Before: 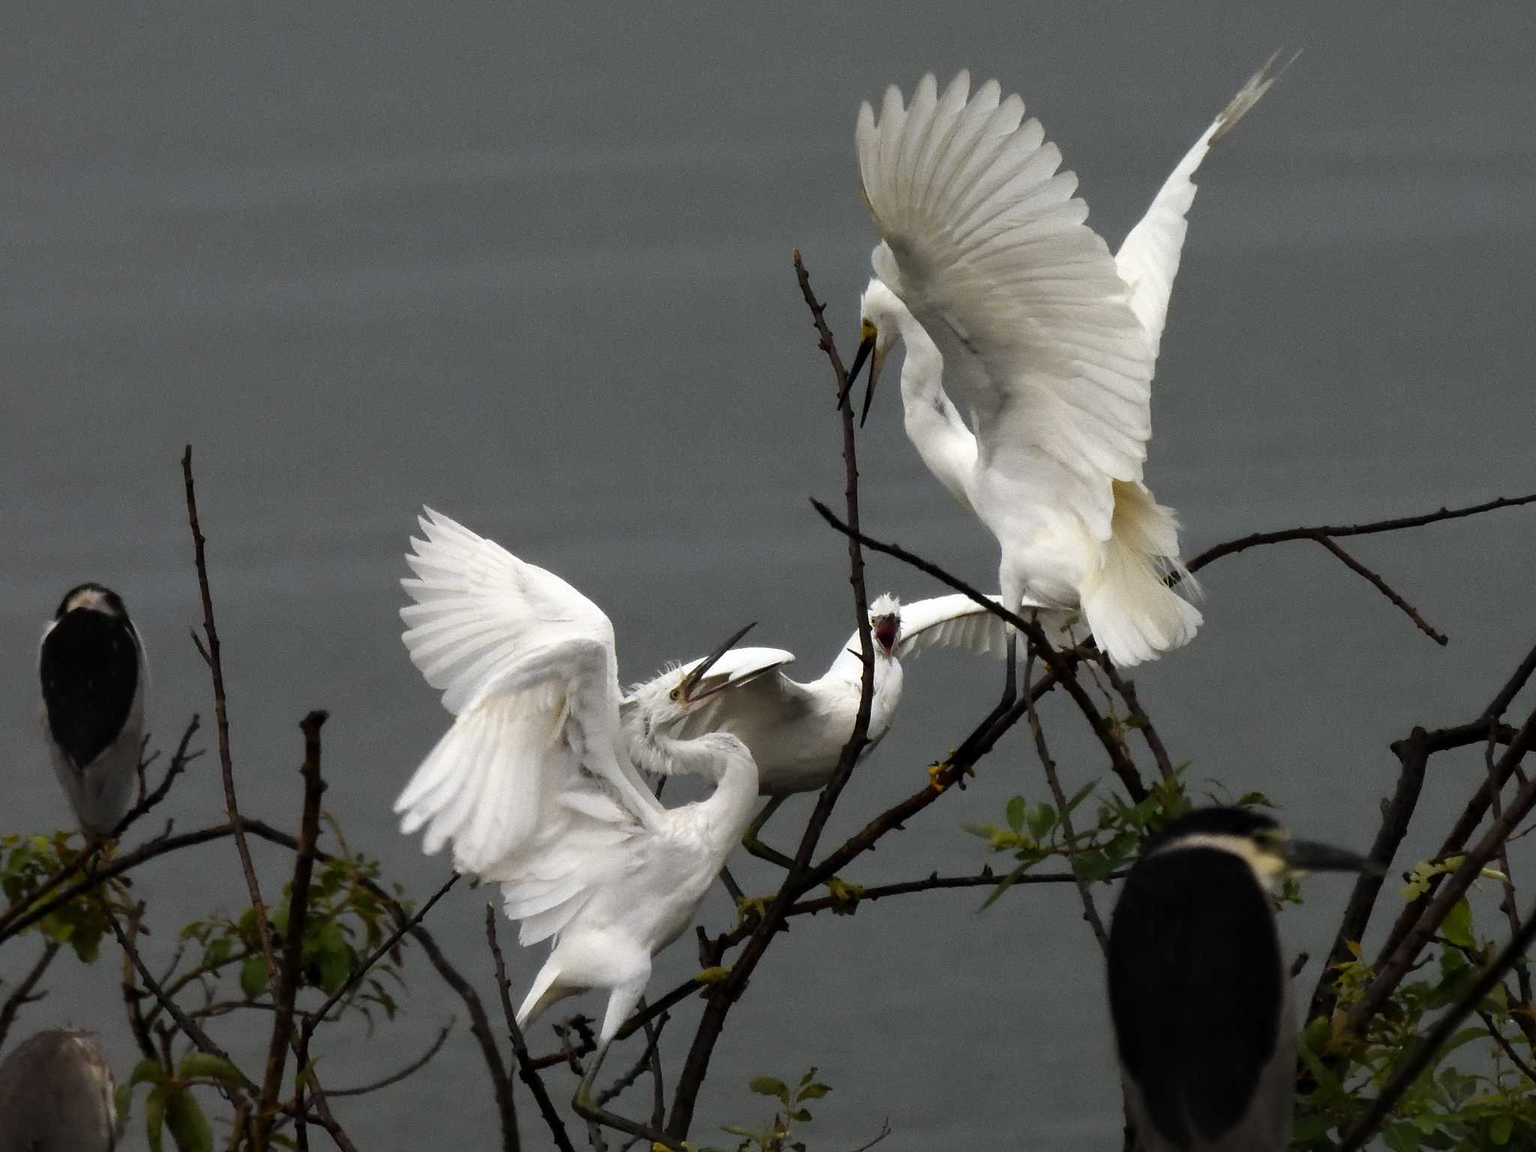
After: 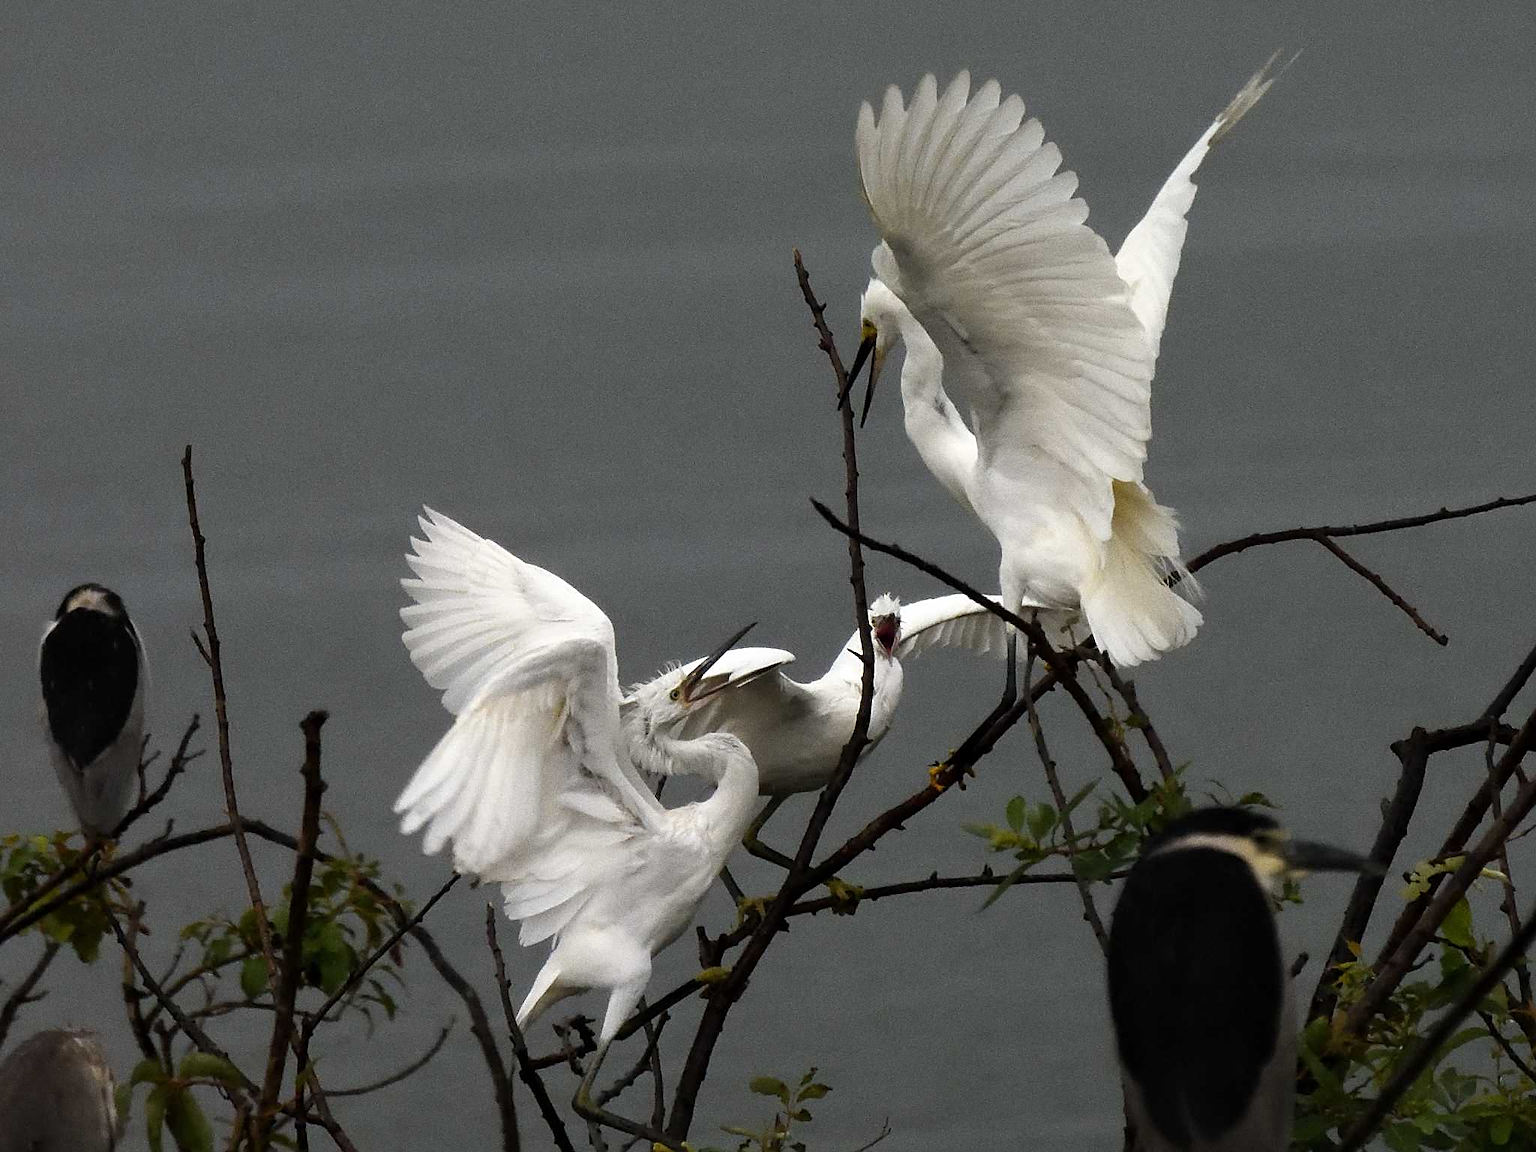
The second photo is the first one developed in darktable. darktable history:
sharpen: on, module defaults
grain: coarseness 0.09 ISO
